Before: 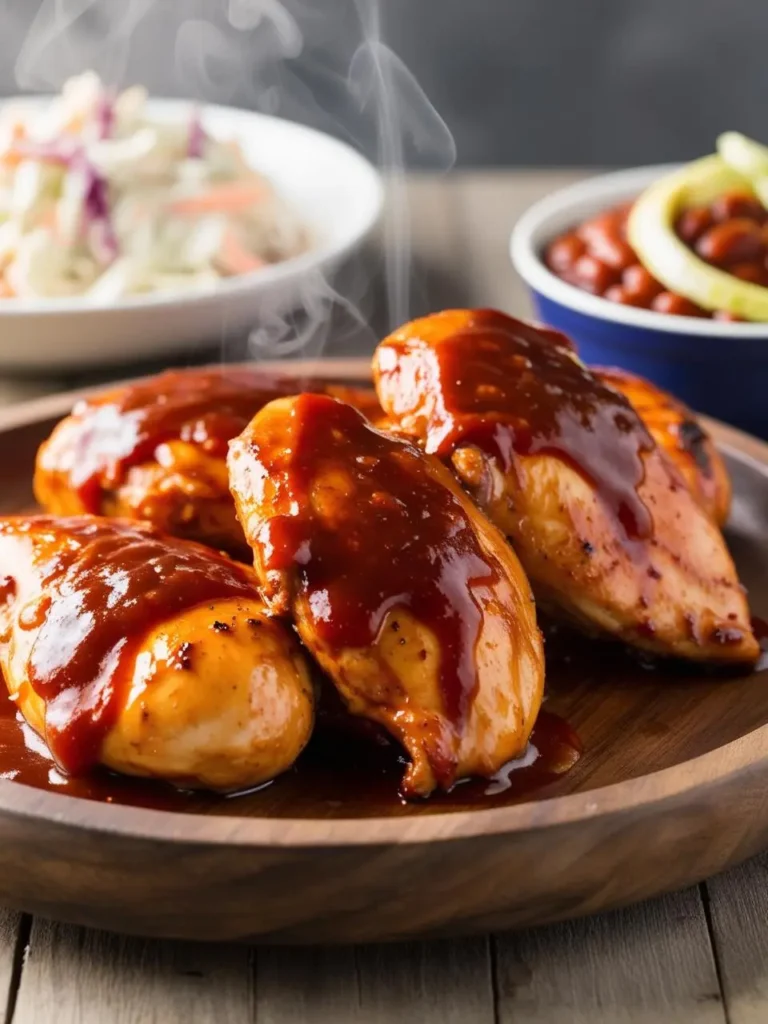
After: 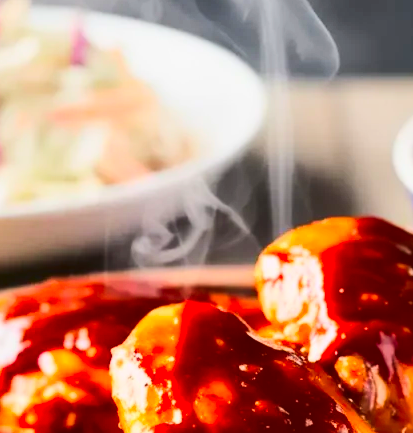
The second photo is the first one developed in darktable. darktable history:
shadows and highlights: radius 133.83, soften with gaussian
crop: left 15.306%, top 9.065%, right 30.789%, bottom 48.638%
tone curve: curves: ch0 [(0, 0.026) (0.146, 0.158) (0.272, 0.34) (0.453, 0.627) (0.687, 0.829) (1, 1)], color space Lab, linked channels, preserve colors none
exposure: exposure -0.177 EV, compensate highlight preservation false
contrast brightness saturation: contrast 0.18, saturation 0.3
